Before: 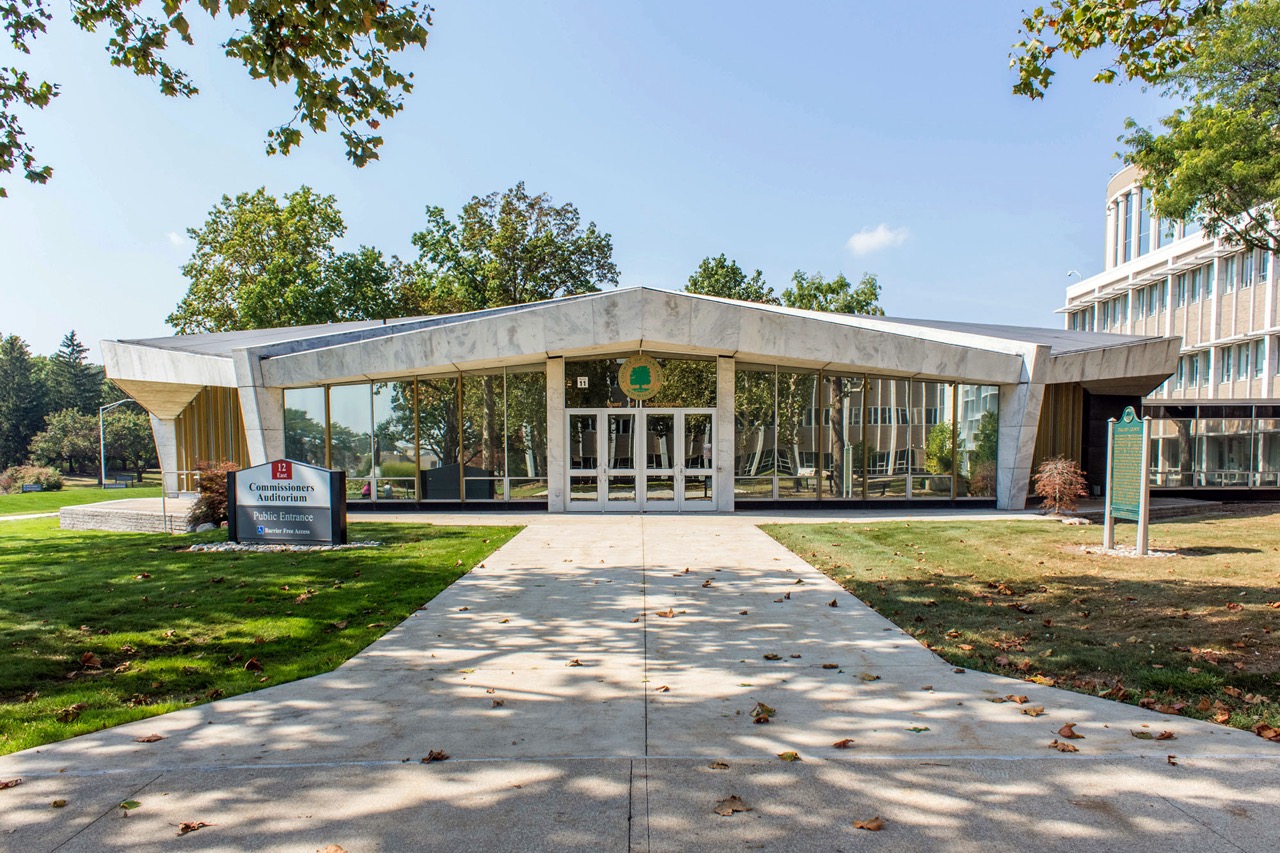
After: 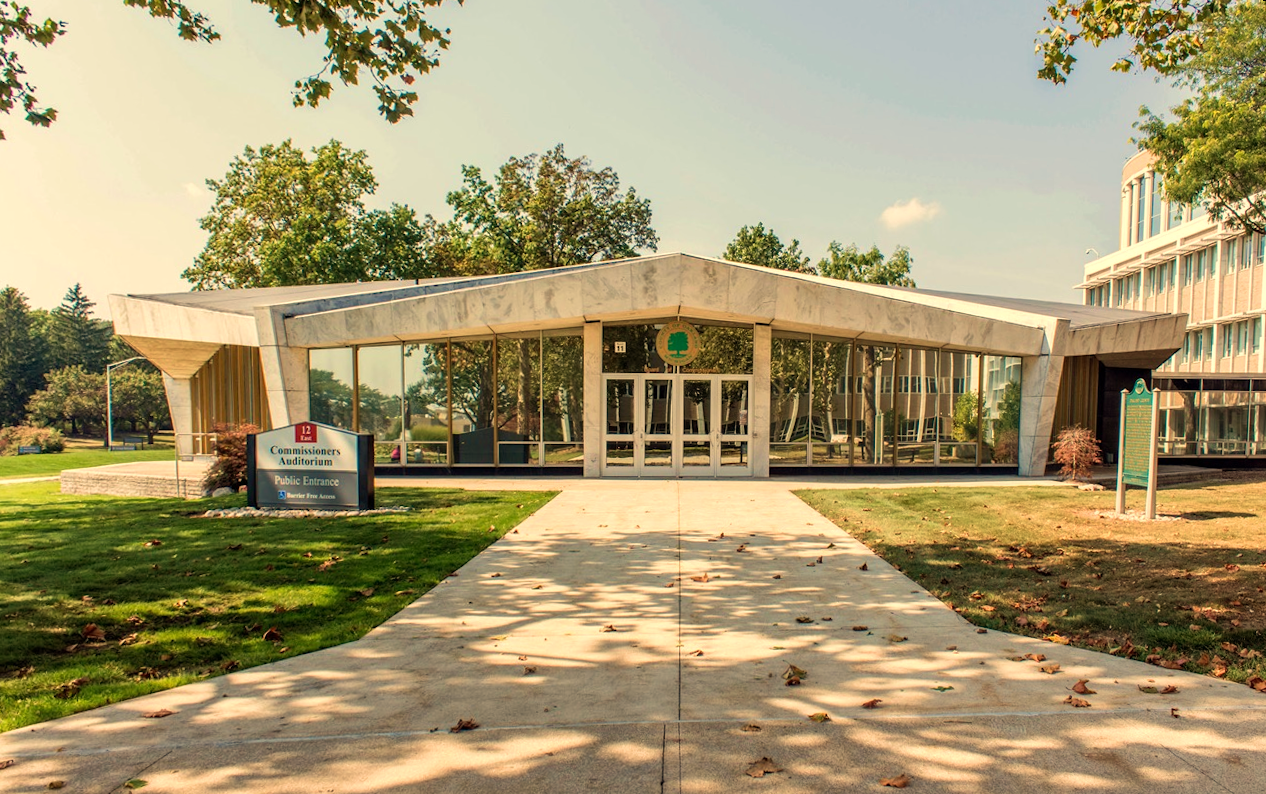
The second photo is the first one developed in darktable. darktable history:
velvia: on, module defaults
rotate and perspective: rotation 0.679°, lens shift (horizontal) 0.136, crop left 0.009, crop right 0.991, crop top 0.078, crop bottom 0.95
white balance: red 1.138, green 0.996, blue 0.812
